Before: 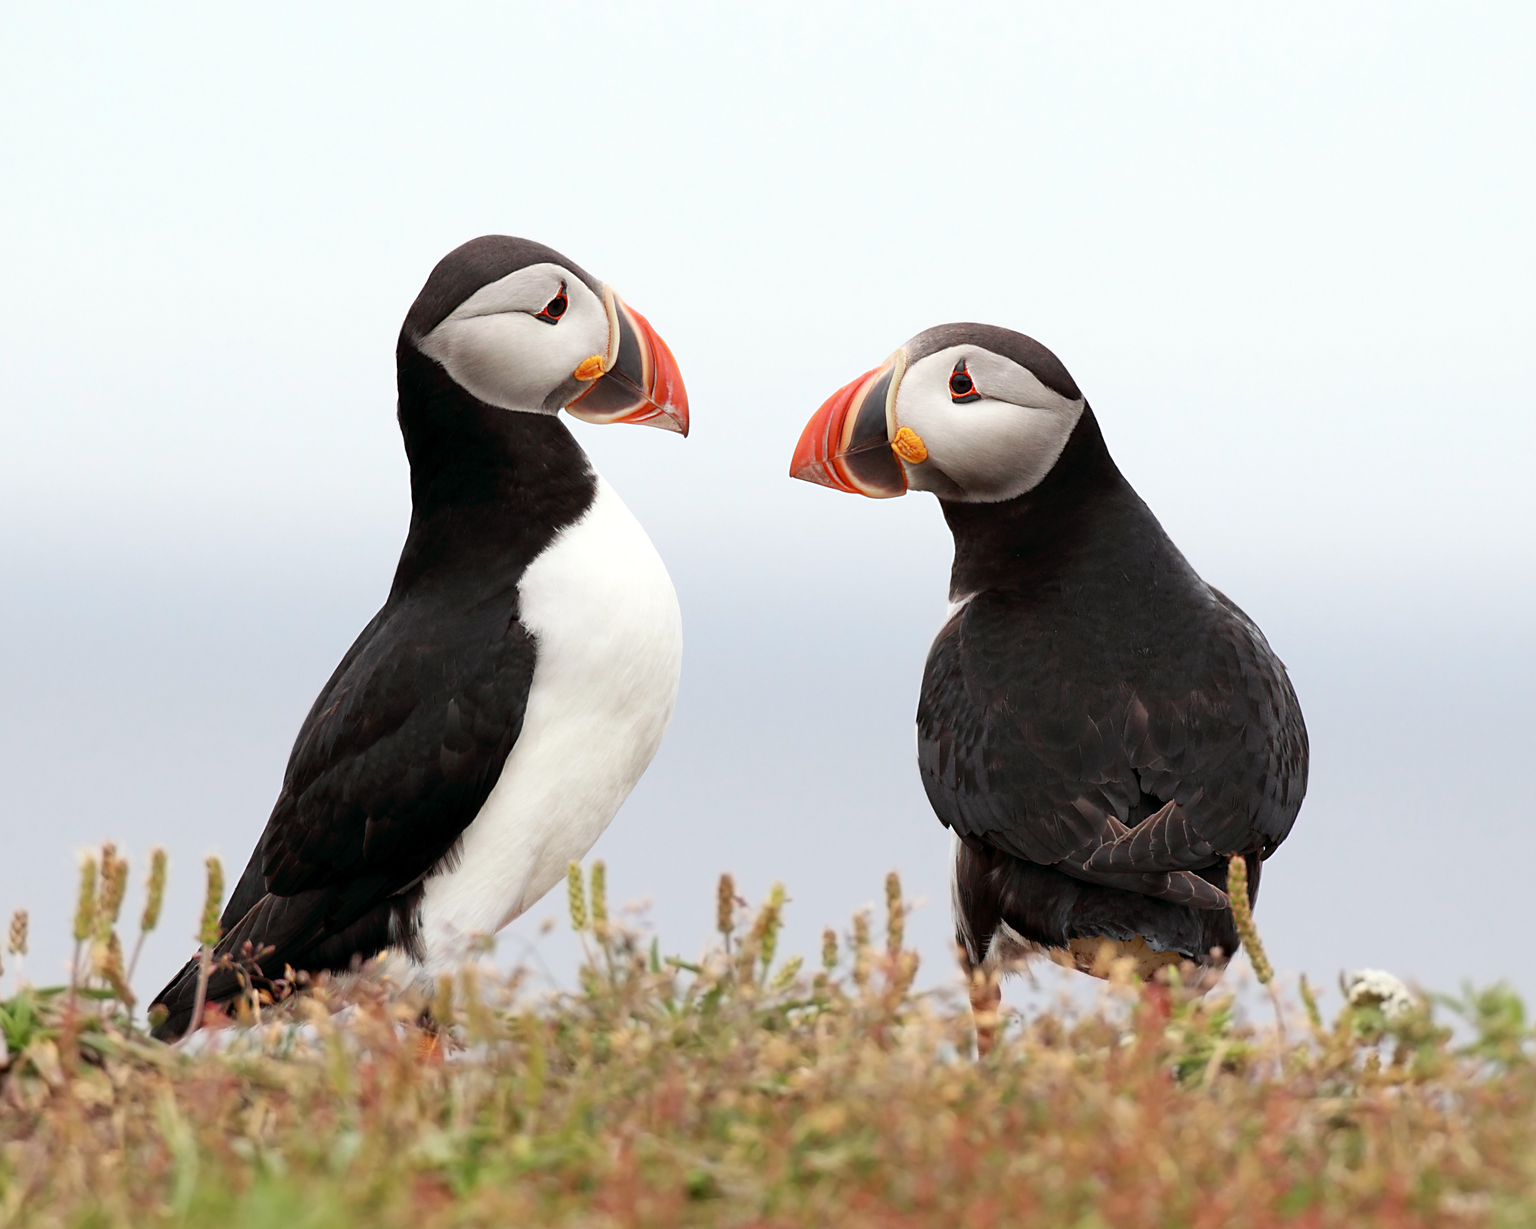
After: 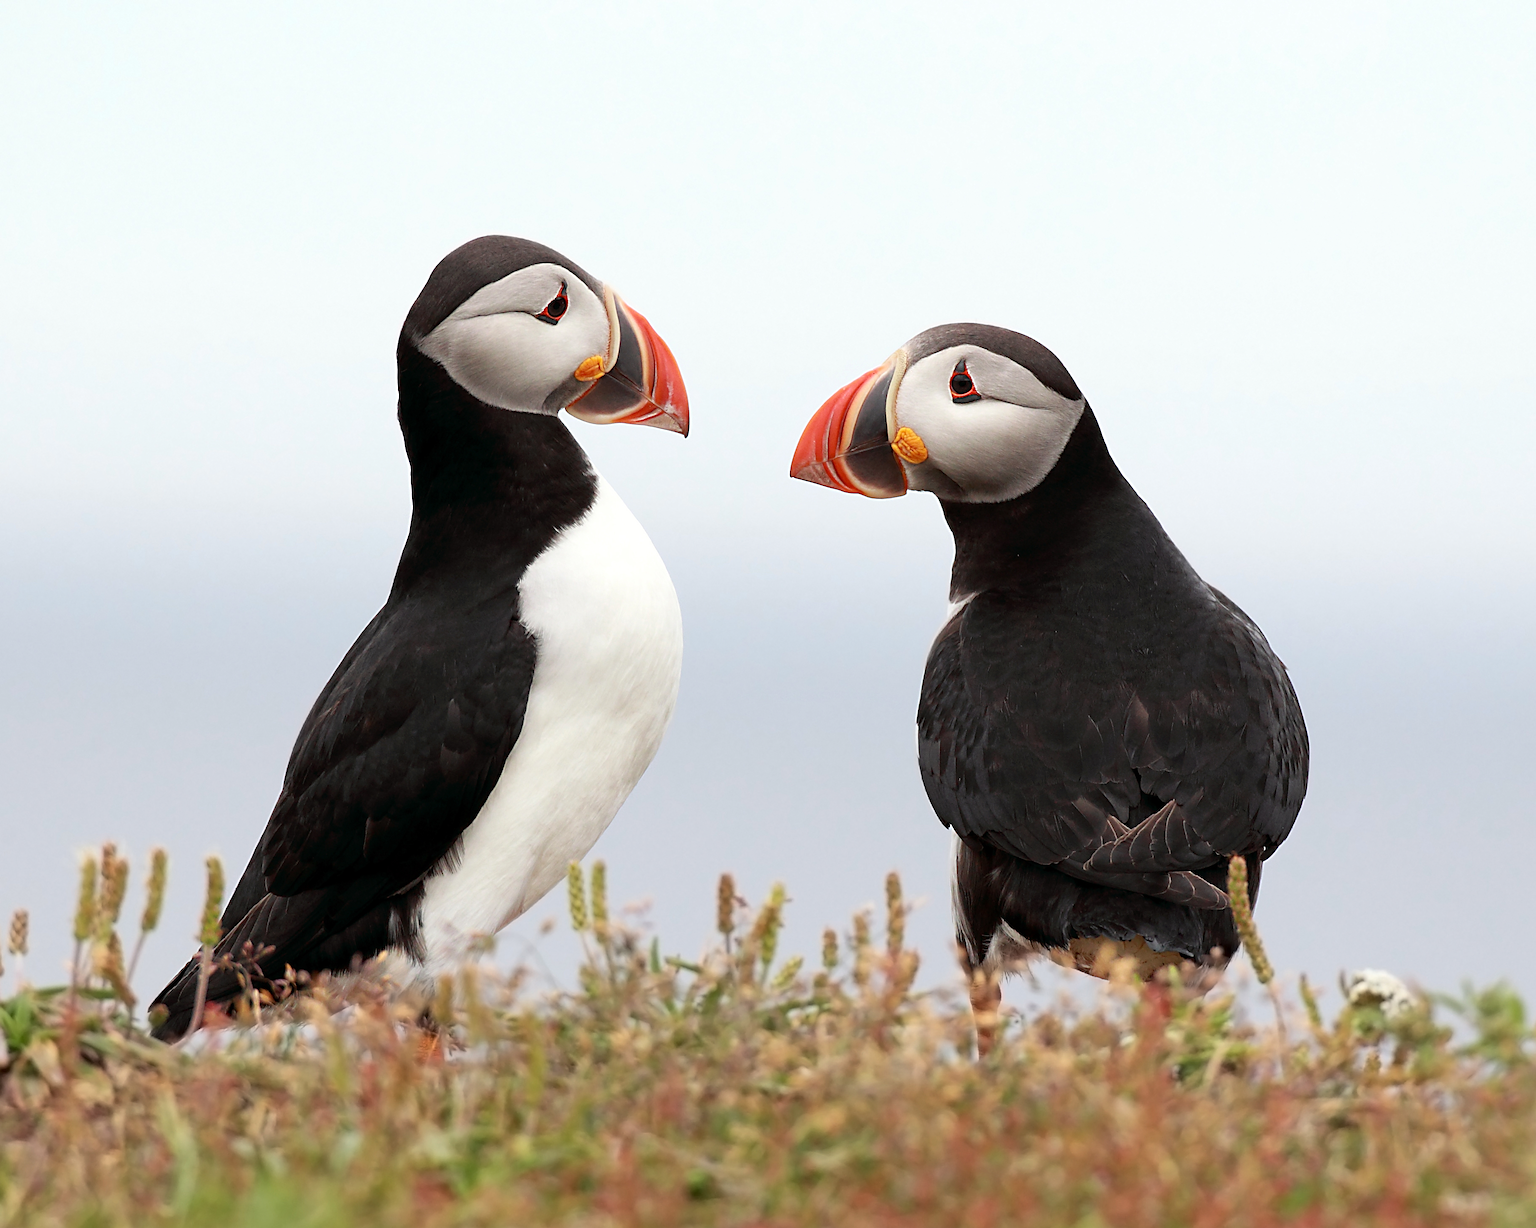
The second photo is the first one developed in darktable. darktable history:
sharpen: on, module defaults
base curve: curves: ch0 [(0, 0) (0.303, 0.277) (1, 1)], preserve colors none
